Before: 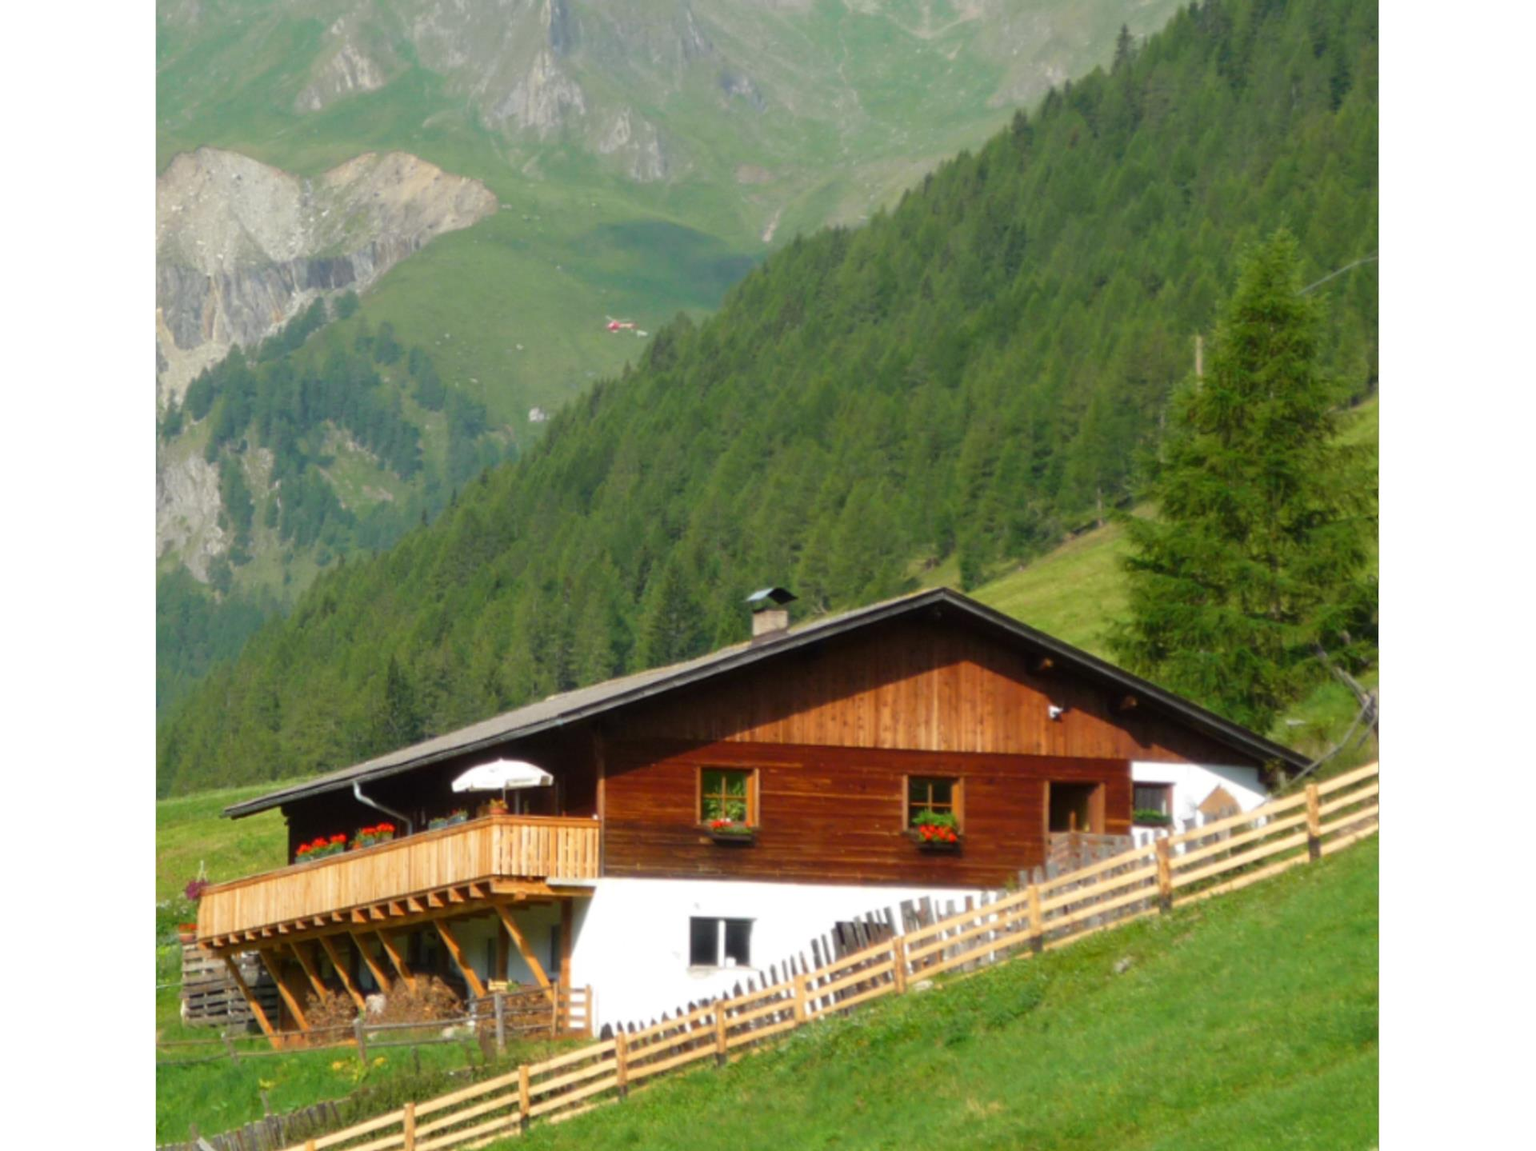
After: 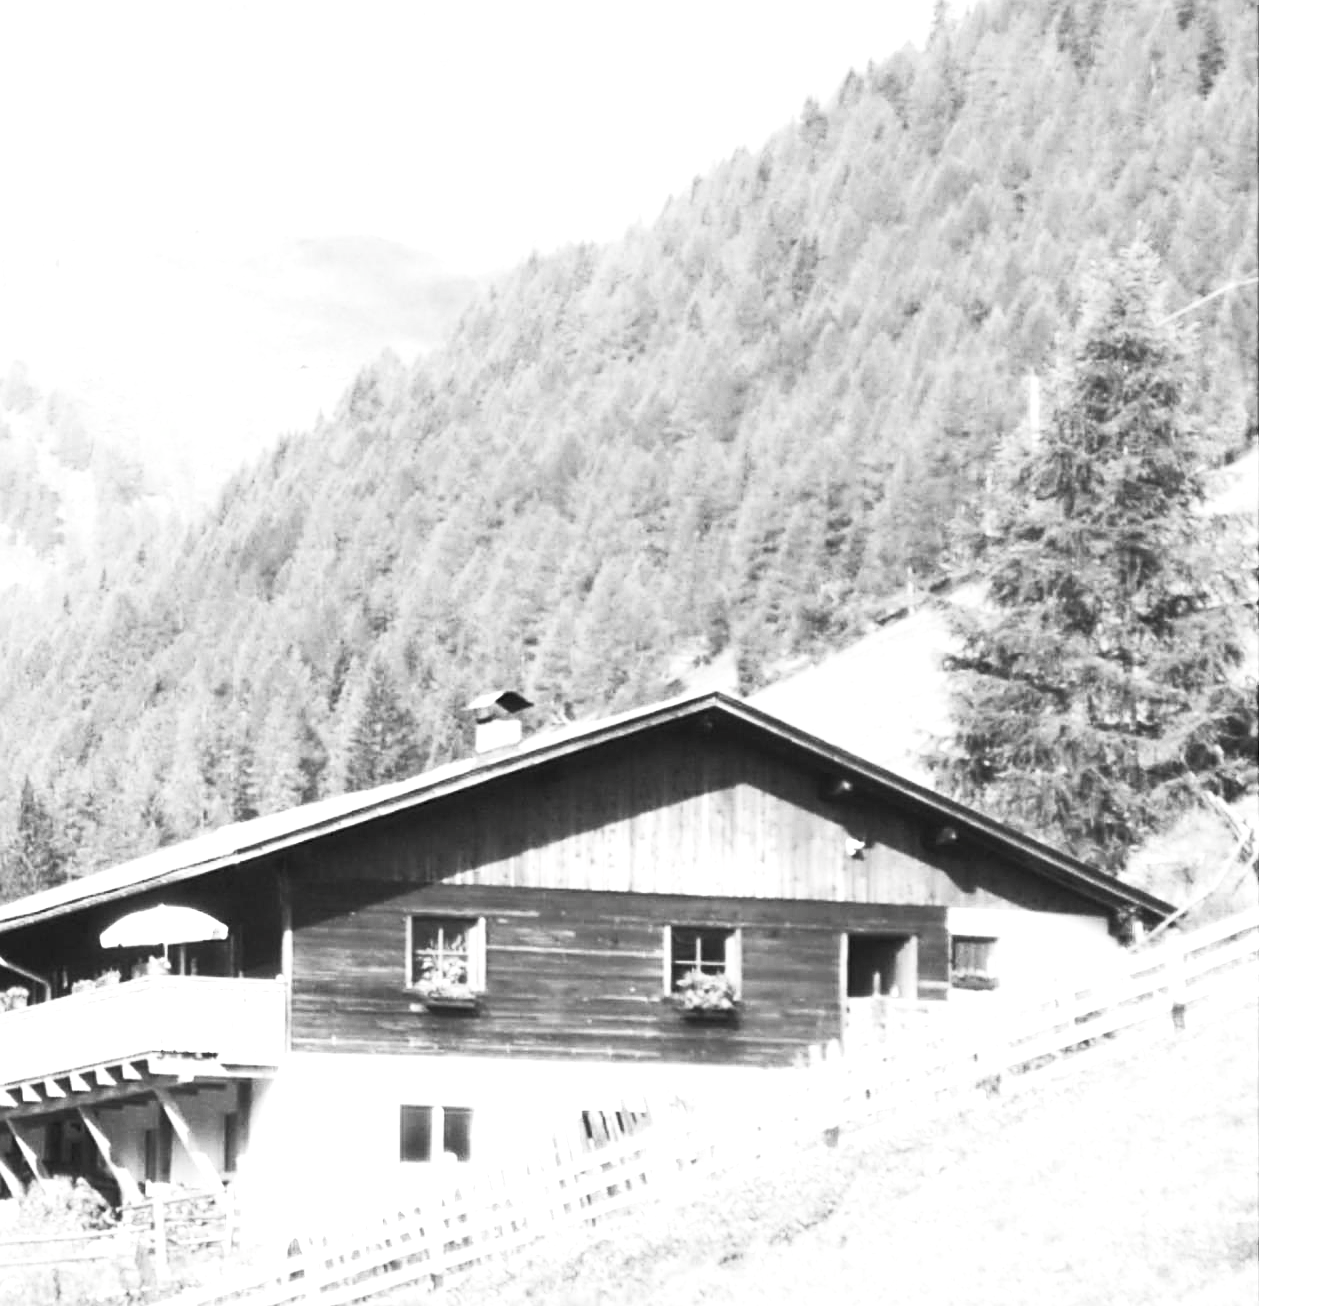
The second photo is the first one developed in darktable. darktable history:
local contrast: mode bilateral grid, contrast 99, coarseness 100, detail 90%, midtone range 0.2
levels: levels [0, 0.474, 0.947]
sharpen: on, module defaults
exposure: exposure 0.998 EV, compensate highlight preservation false
contrast brightness saturation: contrast 0.525, brightness 0.464, saturation -0.996
color balance rgb: perceptual saturation grading › global saturation 25.494%, perceptual brilliance grading › global brilliance 2.627%, perceptual brilliance grading › highlights -2.412%, perceptual brilliance grading › shadows 3.165%
crop and rotate: left 24.175%, top 3.034%, right 6.329%, bottom 6.157%
